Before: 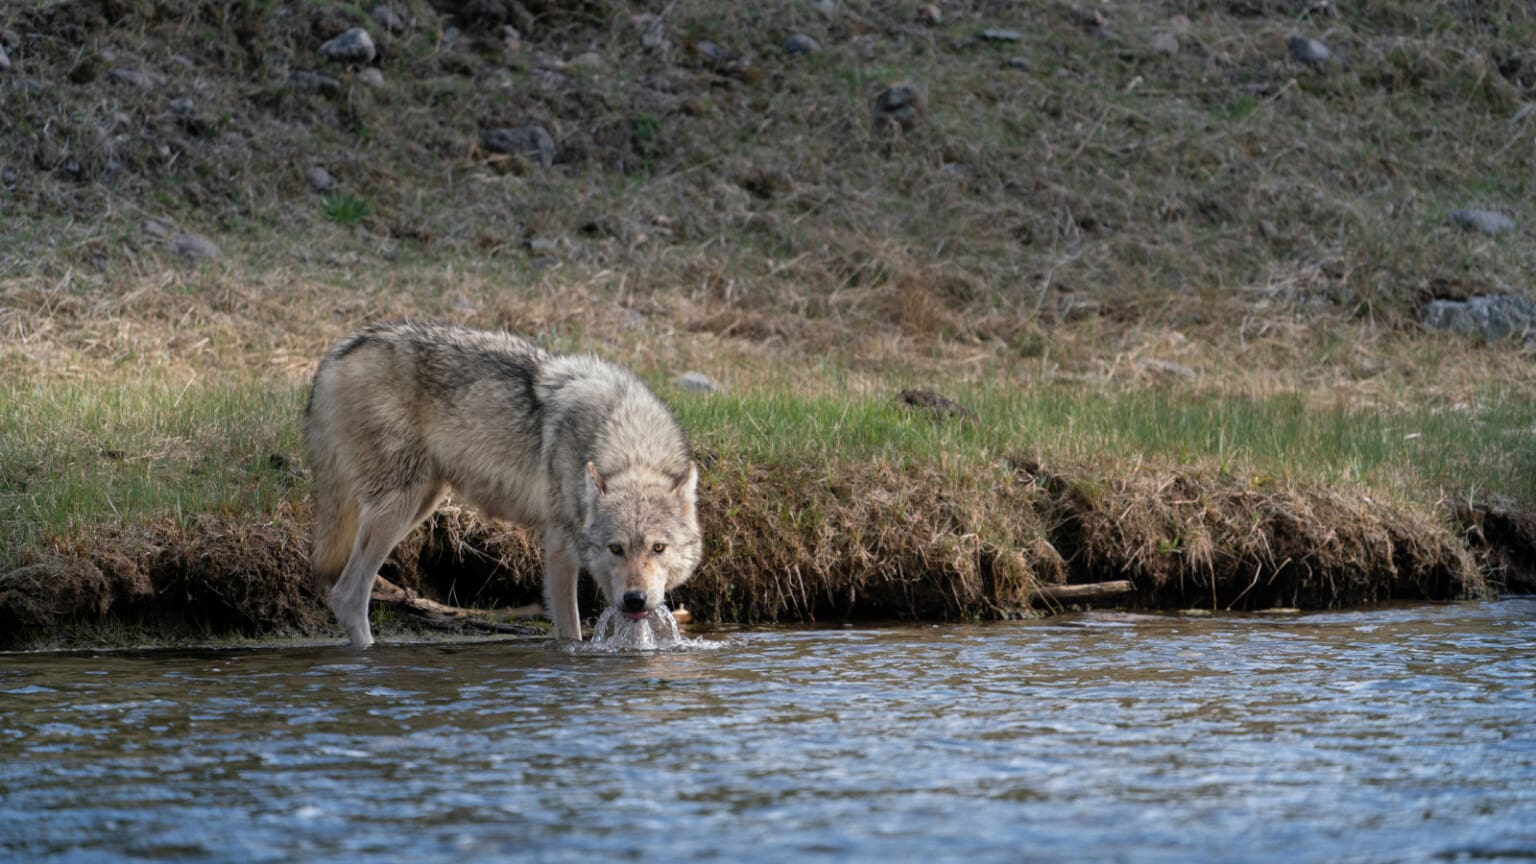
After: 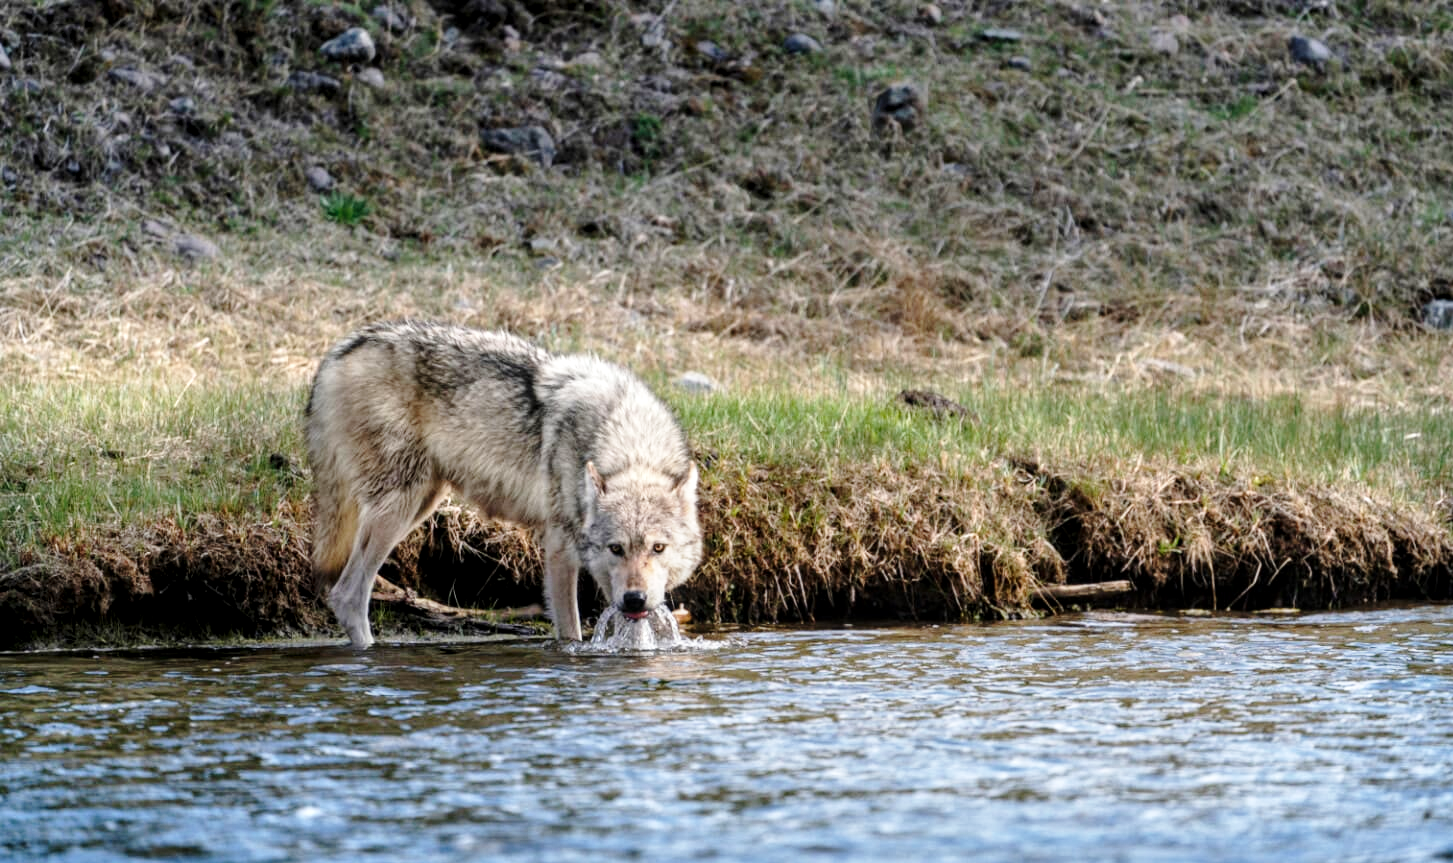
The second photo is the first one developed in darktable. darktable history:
base curve: curves: ch0 [(0, 0) (0.028, 0.03) (0.121, 0.232) (0.46, 0.748) (0.859, 0.968) (1, 1)], preserve colors none
crop and rotate: right 5.339%
local contrast: detail 130%
